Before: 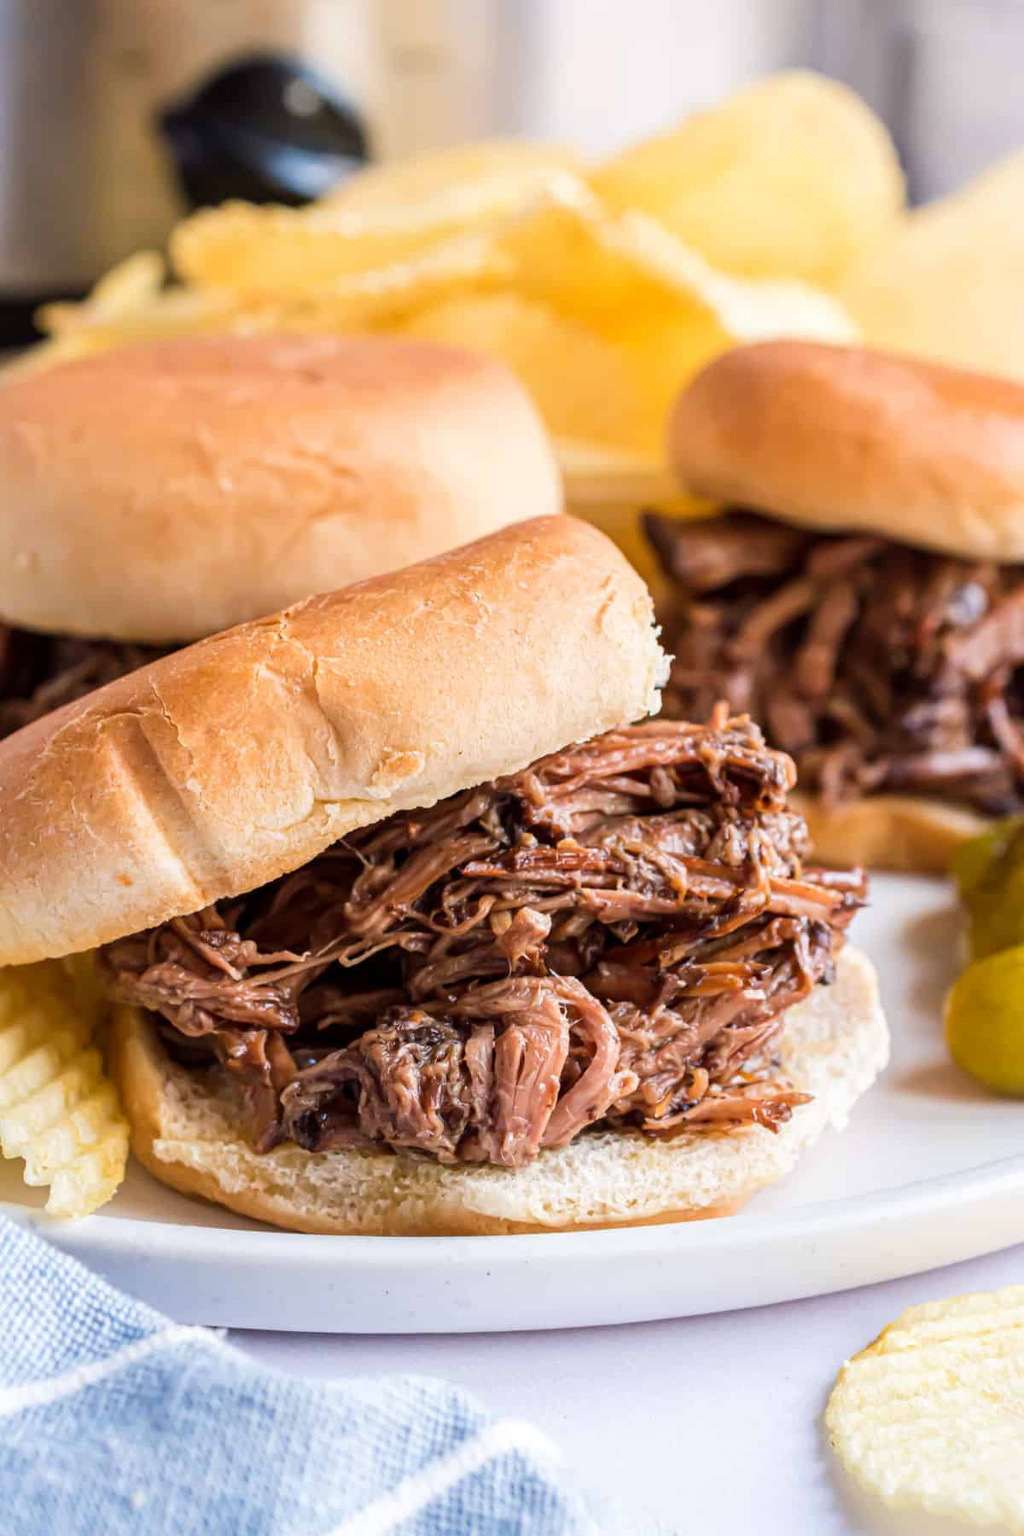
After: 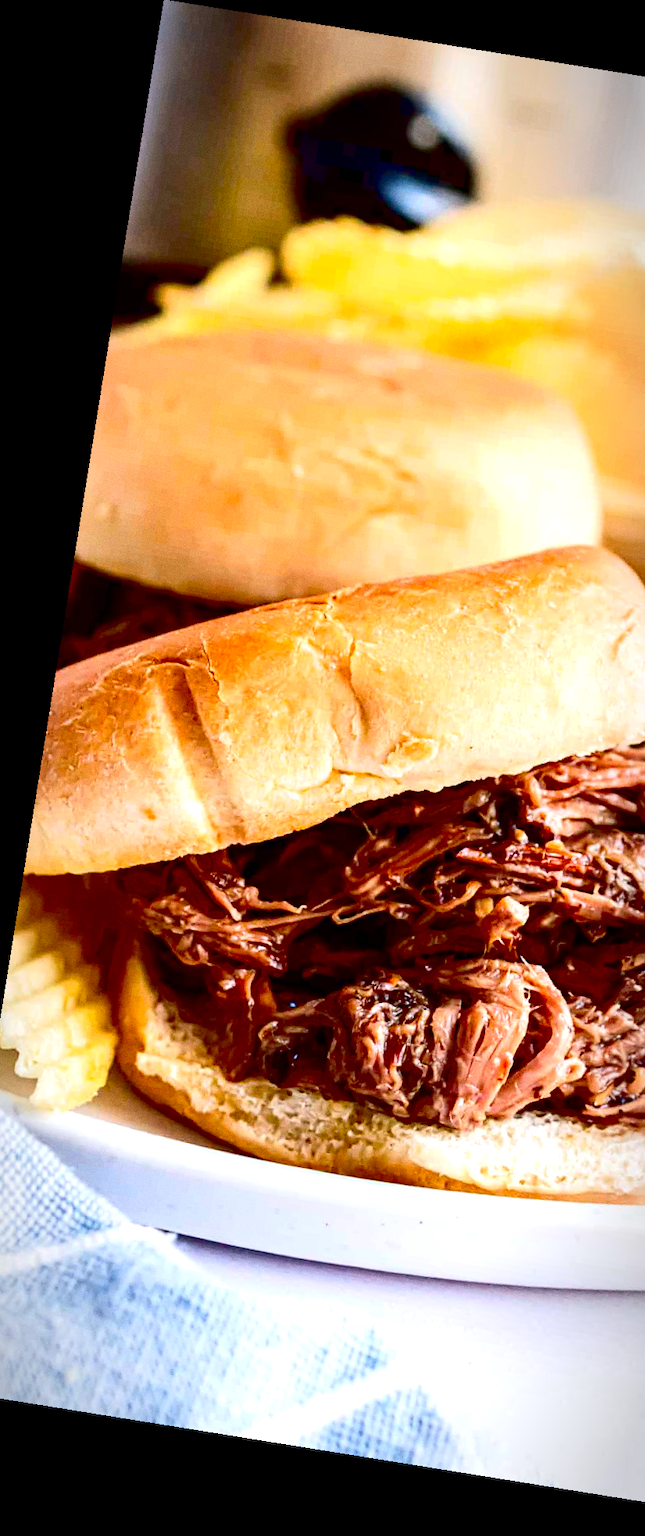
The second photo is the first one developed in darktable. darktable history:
vignetting: automatic ratio true
exposure: black level correction 0.04, exposure 0.5 EV, compensate highlight preservation false
rotate and perspective: rotation 9.12°, automatic cropping off
grain: coarseness 3.21 ISO
contrast brightness saturation: contrast 0.21, brightness -0.11, saturation 0.21
crop: left 5.114%, right 38.589%
